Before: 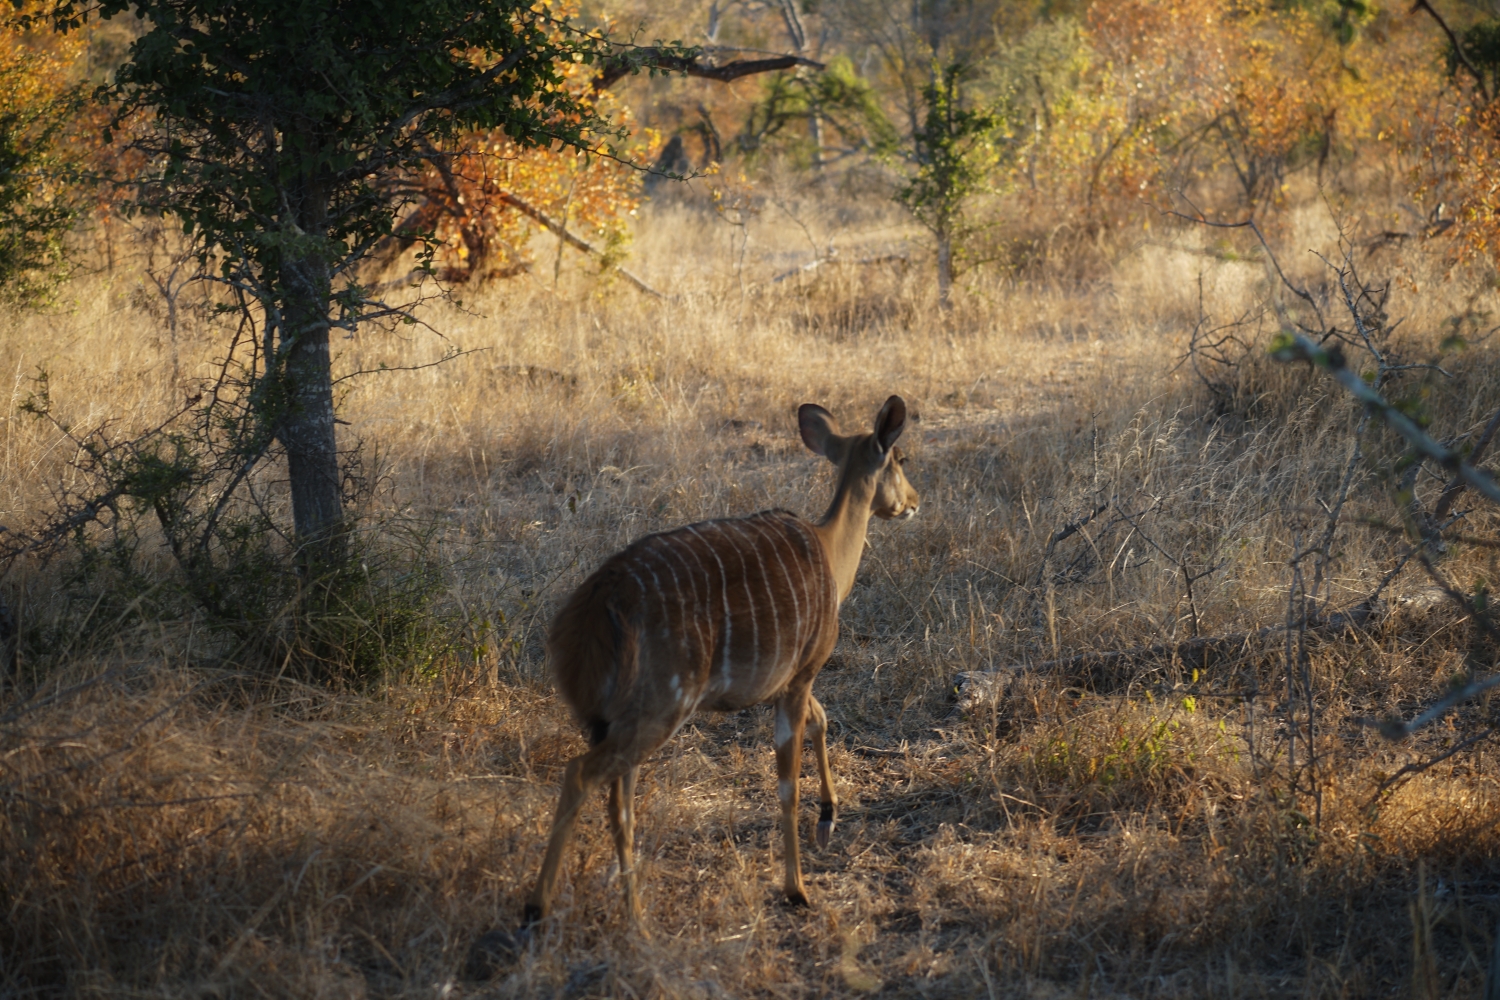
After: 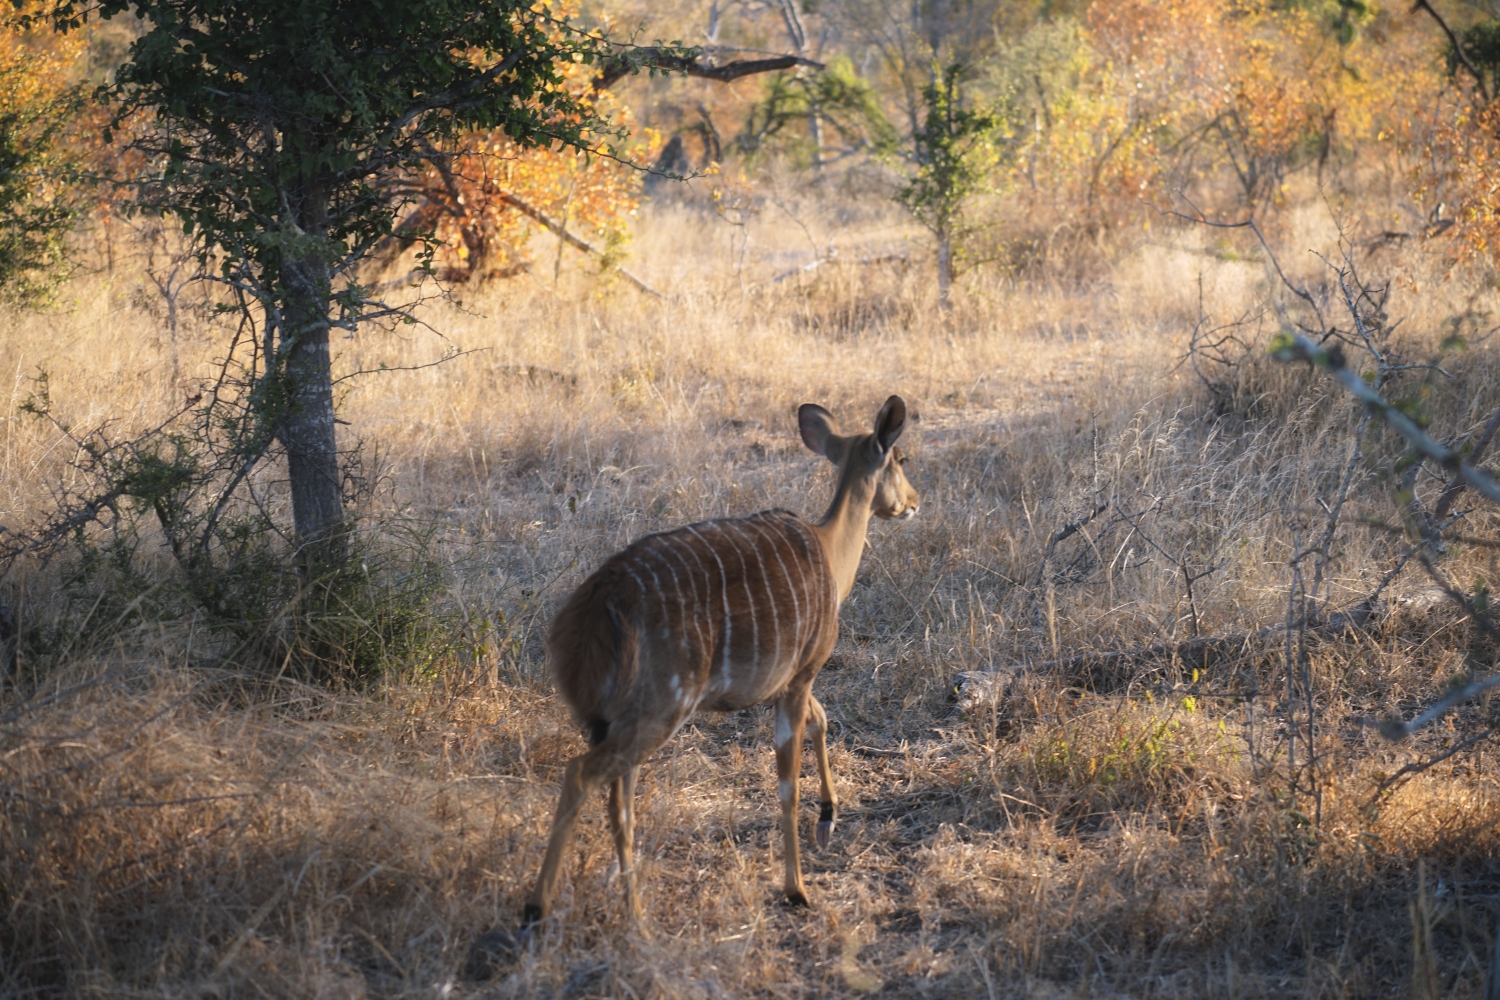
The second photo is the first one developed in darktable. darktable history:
white balance: red 1.004, blue 1.096
contrast brightness saturation: contrast 0.14, brightness 0.21
